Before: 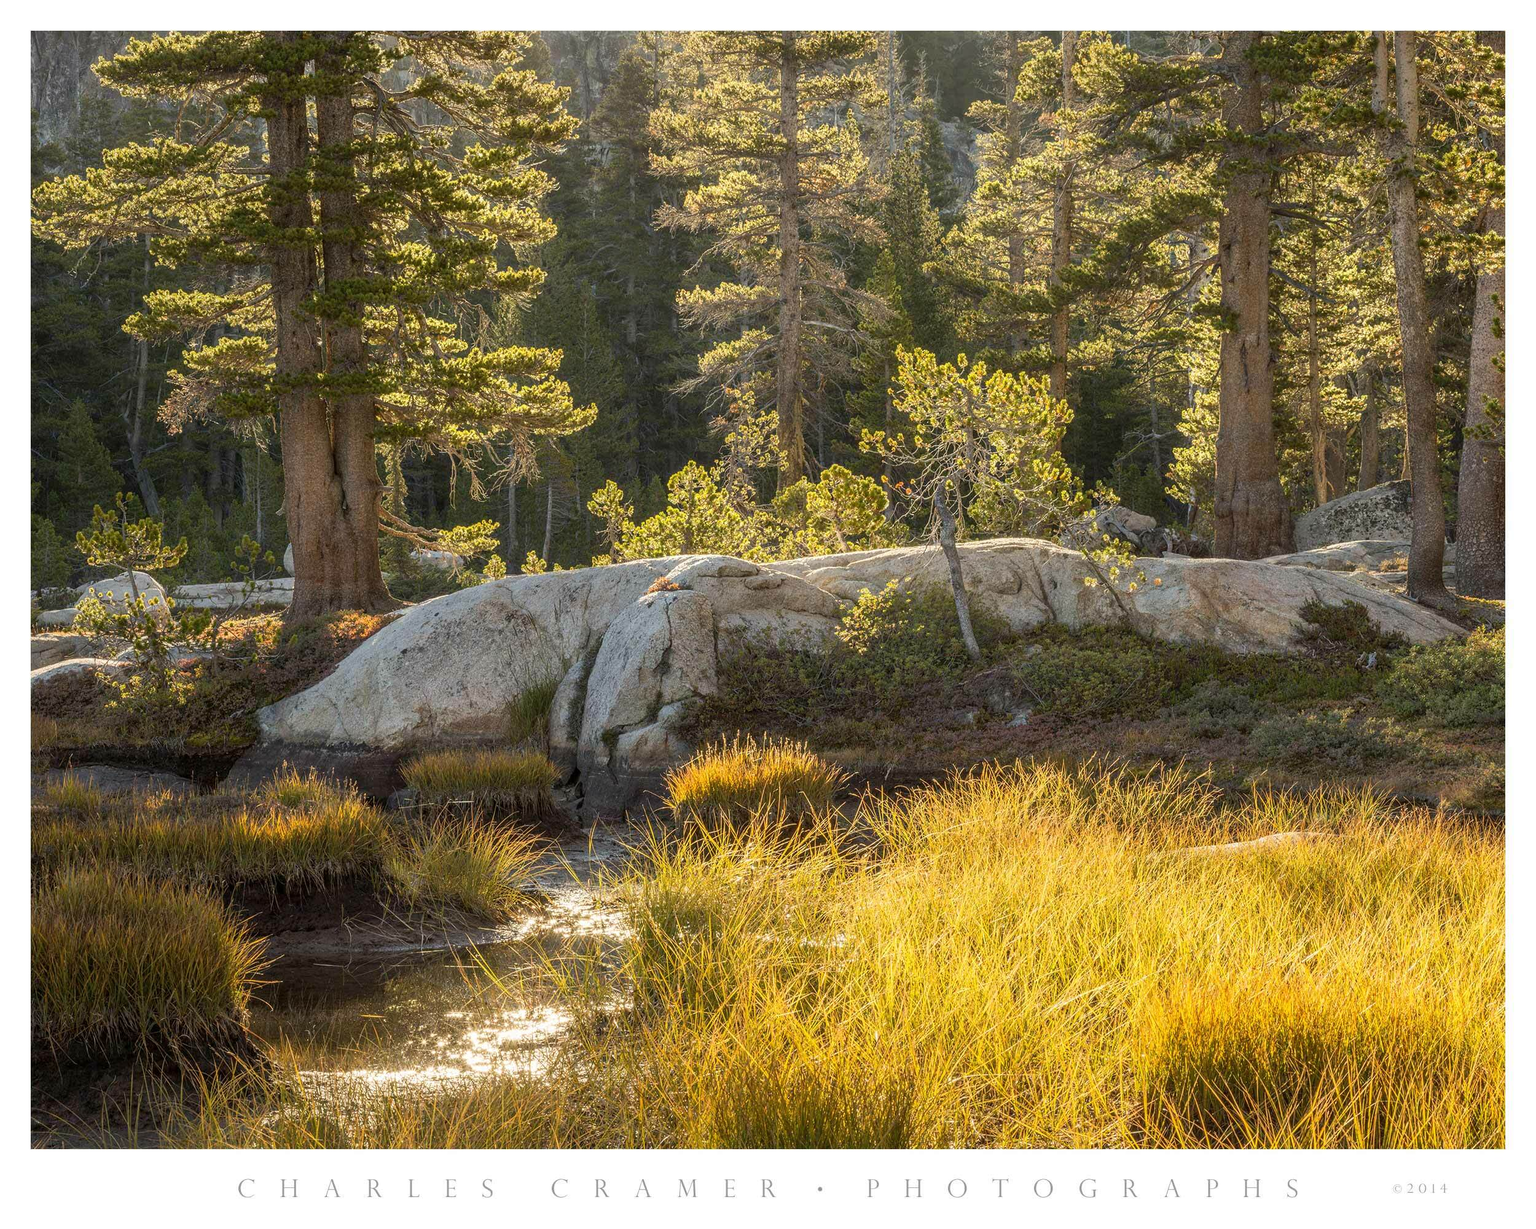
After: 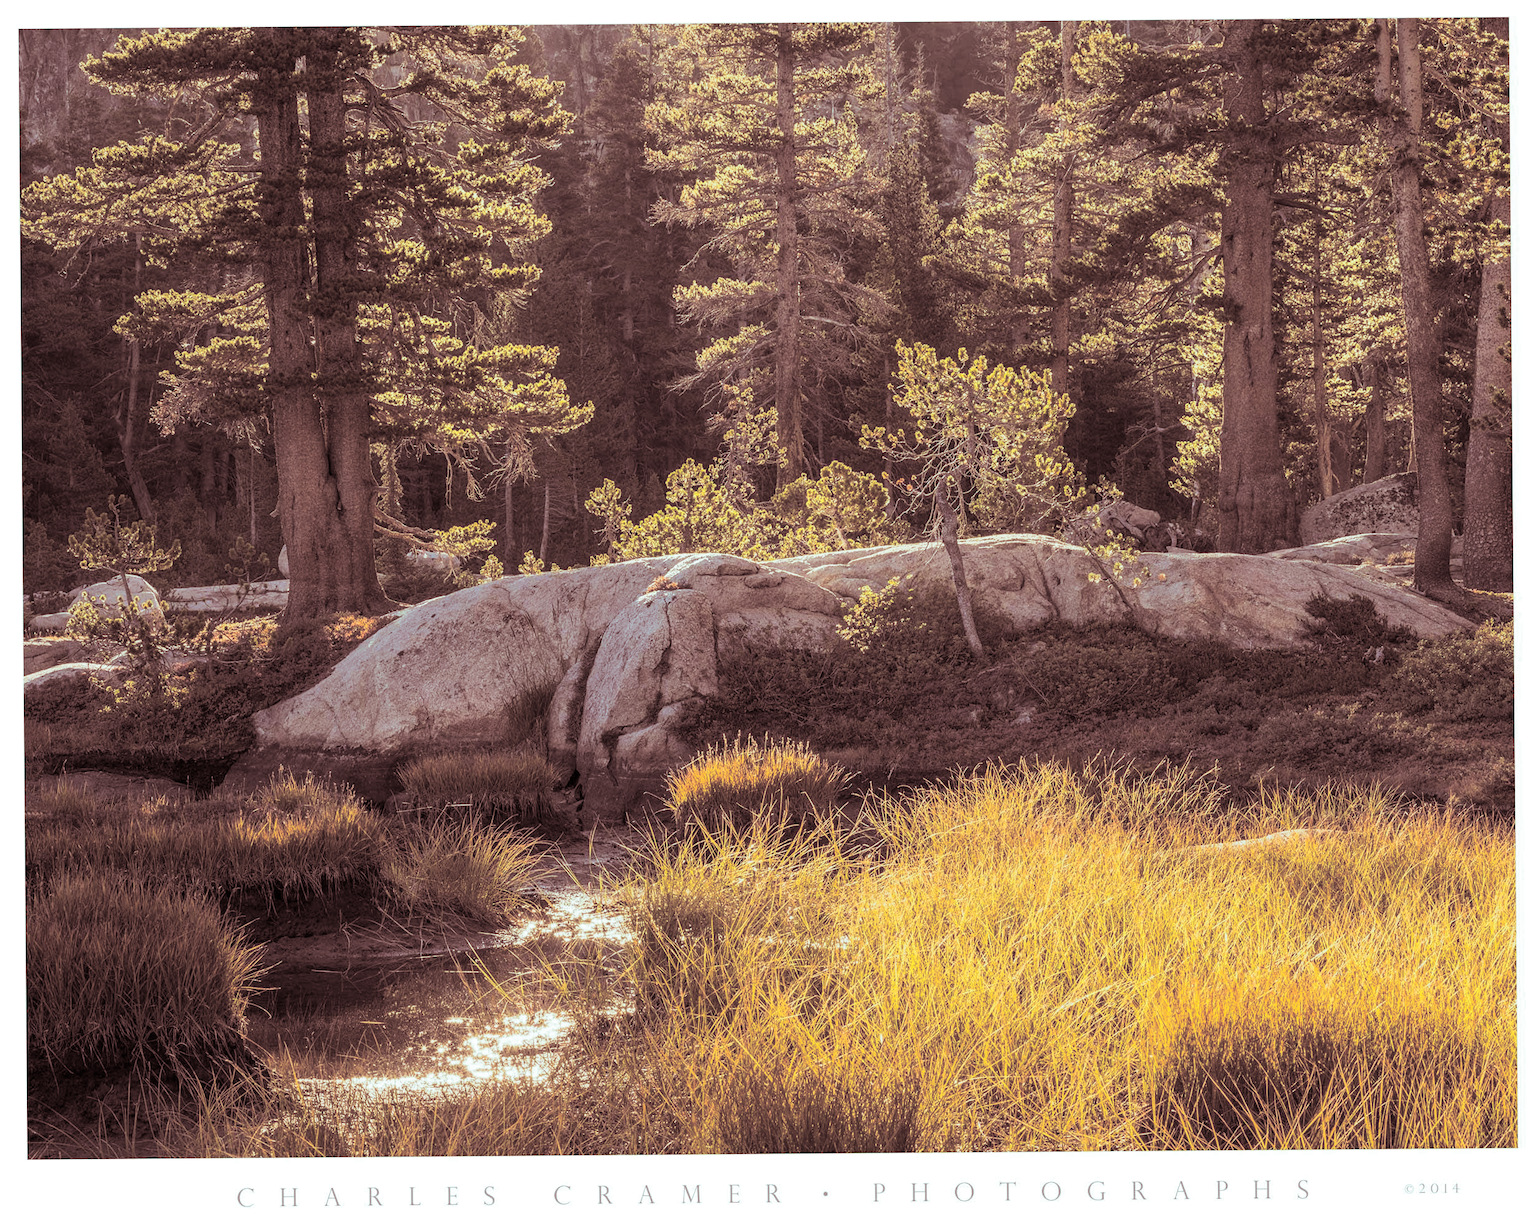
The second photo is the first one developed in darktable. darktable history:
contrast brightness saturation: contrast 0.05, brightness 0.06, saturation 0.01
rotate and perspective: rotation -0.45°, automatic cropping original format, crop left 0.008, crop right 0.992, crop top 0.012, crop bottom 0.988
split-toning: shadows › saturation 0.3, highlights › hue 180°, highlights › saturation 0.3, compress 0%
